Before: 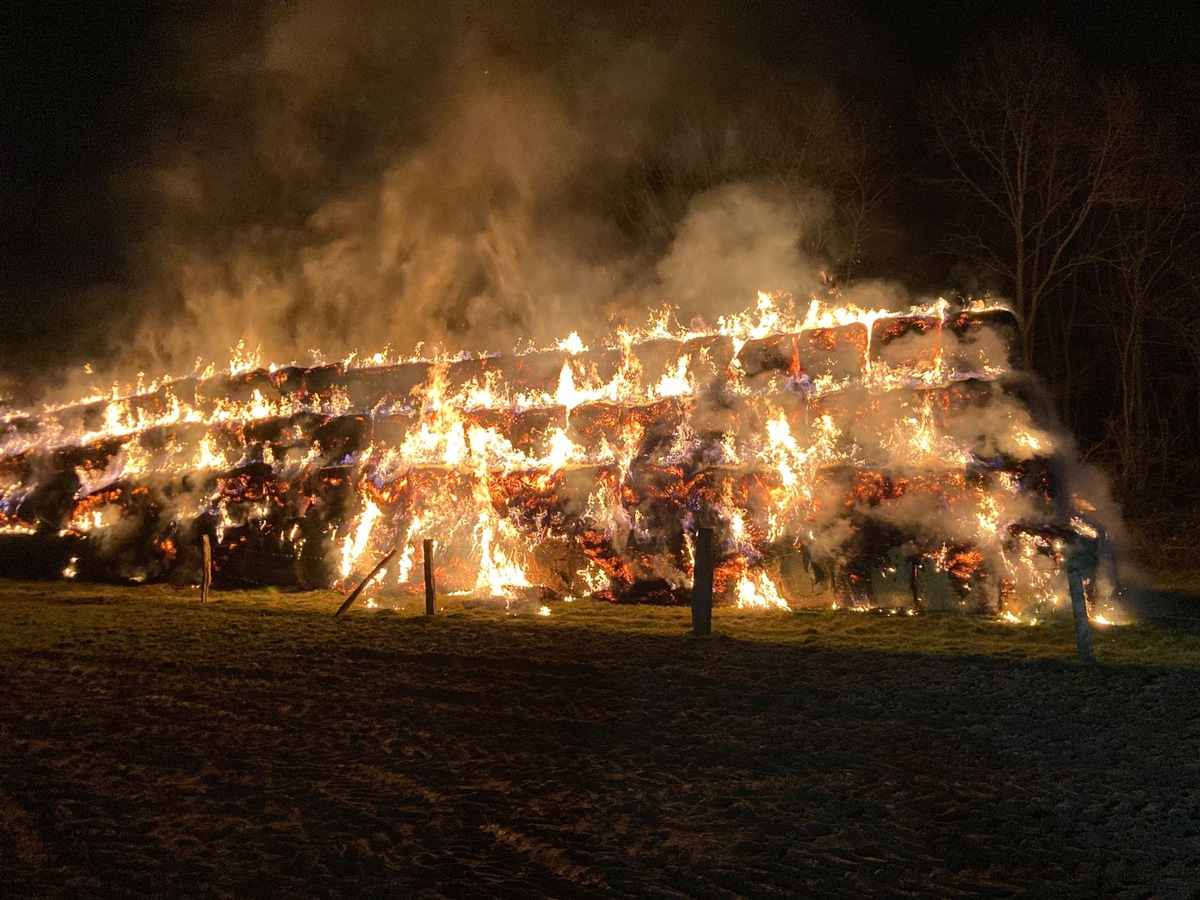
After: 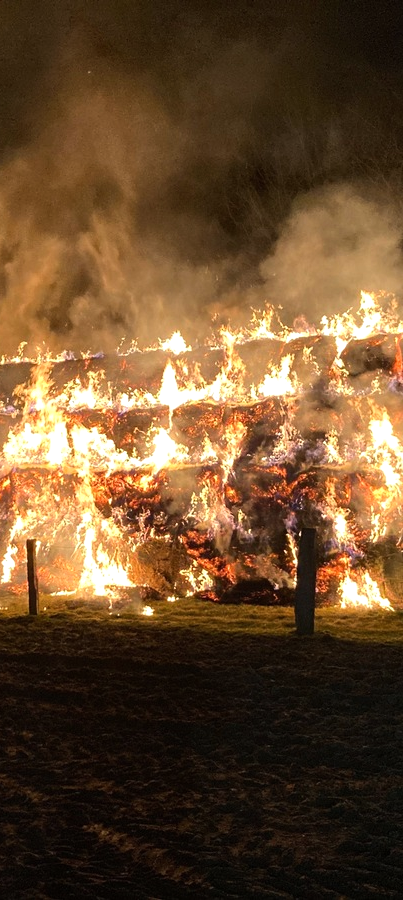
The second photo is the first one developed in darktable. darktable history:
crop: left 33.151%, right 33.229%
tone equalizer: -8 EV -0.42 EV, -7 EV -0.425 EV, -6 EV -0.3 EV, -5 EV -0.24 EV, -3 EV 0.218 EV, -2 EV 0.33 EV, -1 EV 0.369 EV, +0 EV 0.397 EV, edges refinement/feathering 500, mask exposure compensation -1.57 EV, preserve details no
